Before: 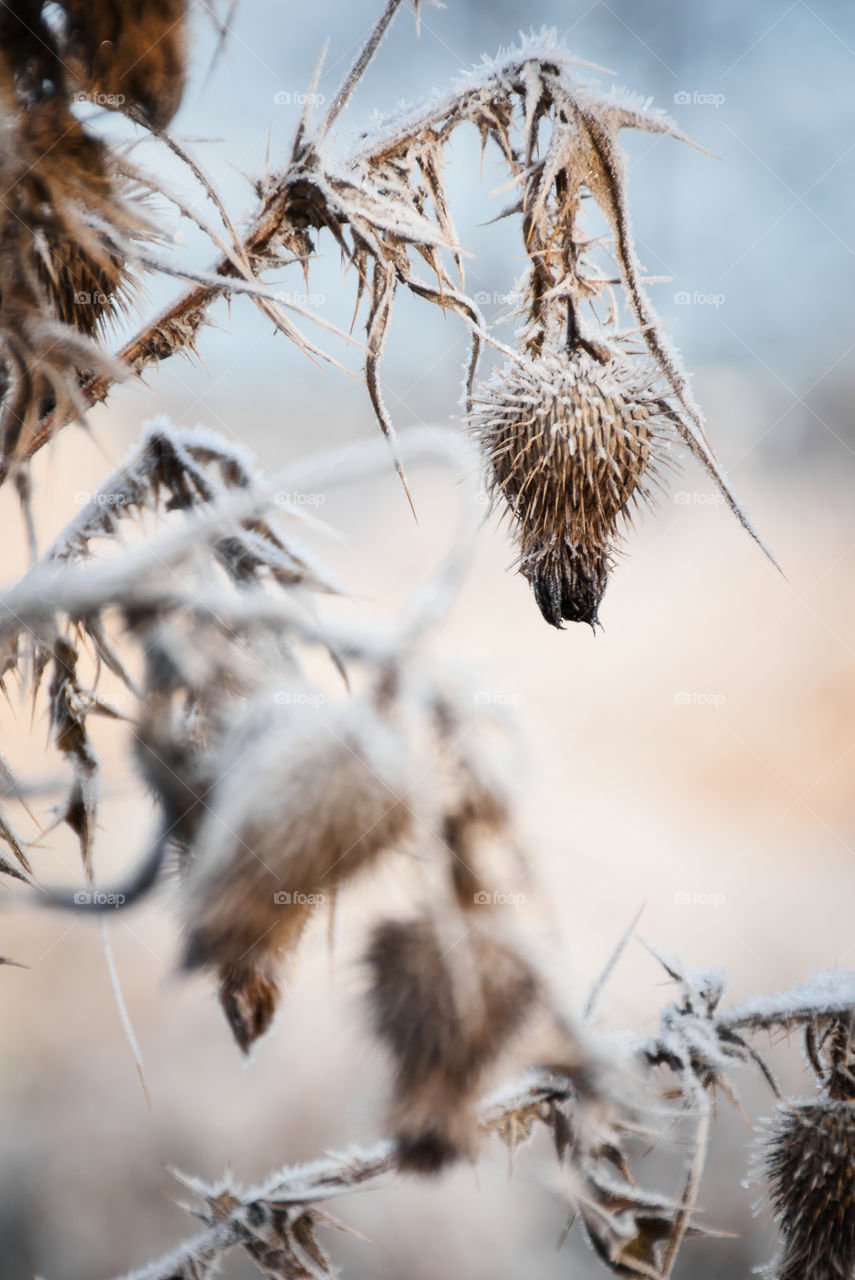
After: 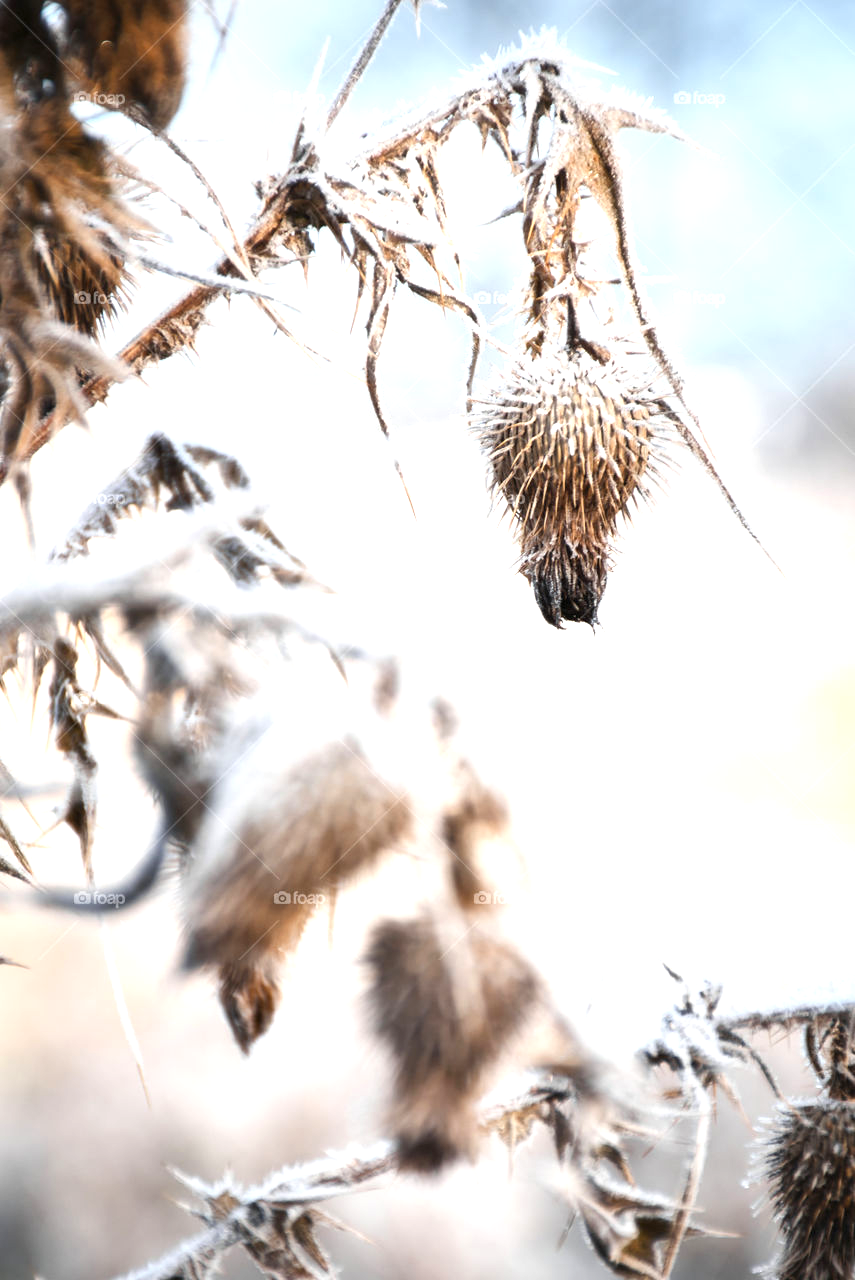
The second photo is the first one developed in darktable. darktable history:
exposure: black level correction 0, exposure 0.9 EV, compensate highlight preservation false
tone equalizer: on, module defaults
